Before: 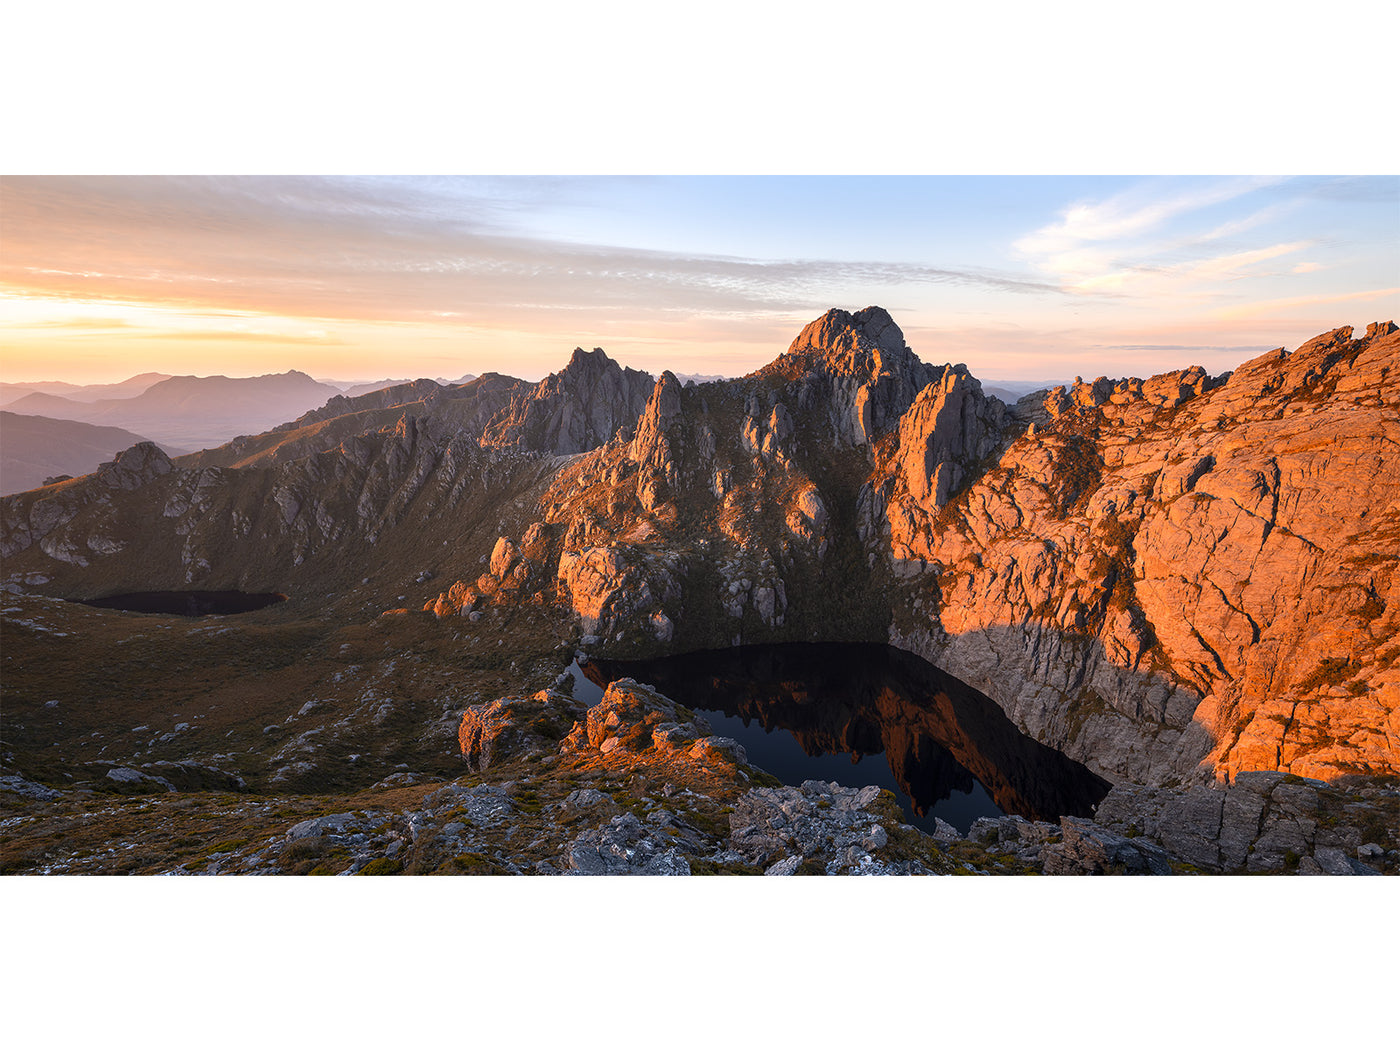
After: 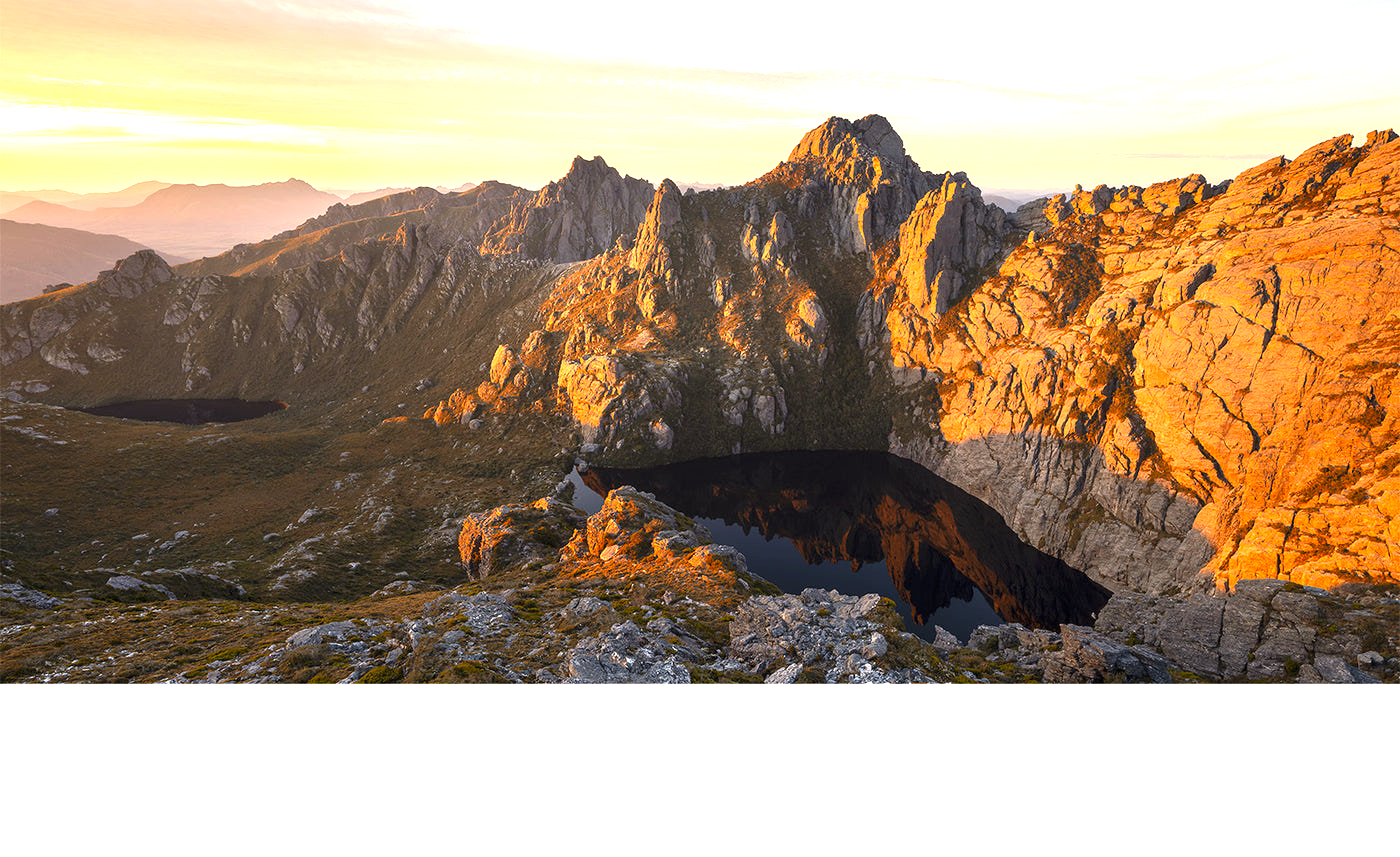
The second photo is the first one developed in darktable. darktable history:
exposure: black level correction 0, exposure 0.888 EV, compensate highlight preservation false
crop and rotate: top 18.296%
color correction: highlights a* 1.36, highlights b* 18.03
